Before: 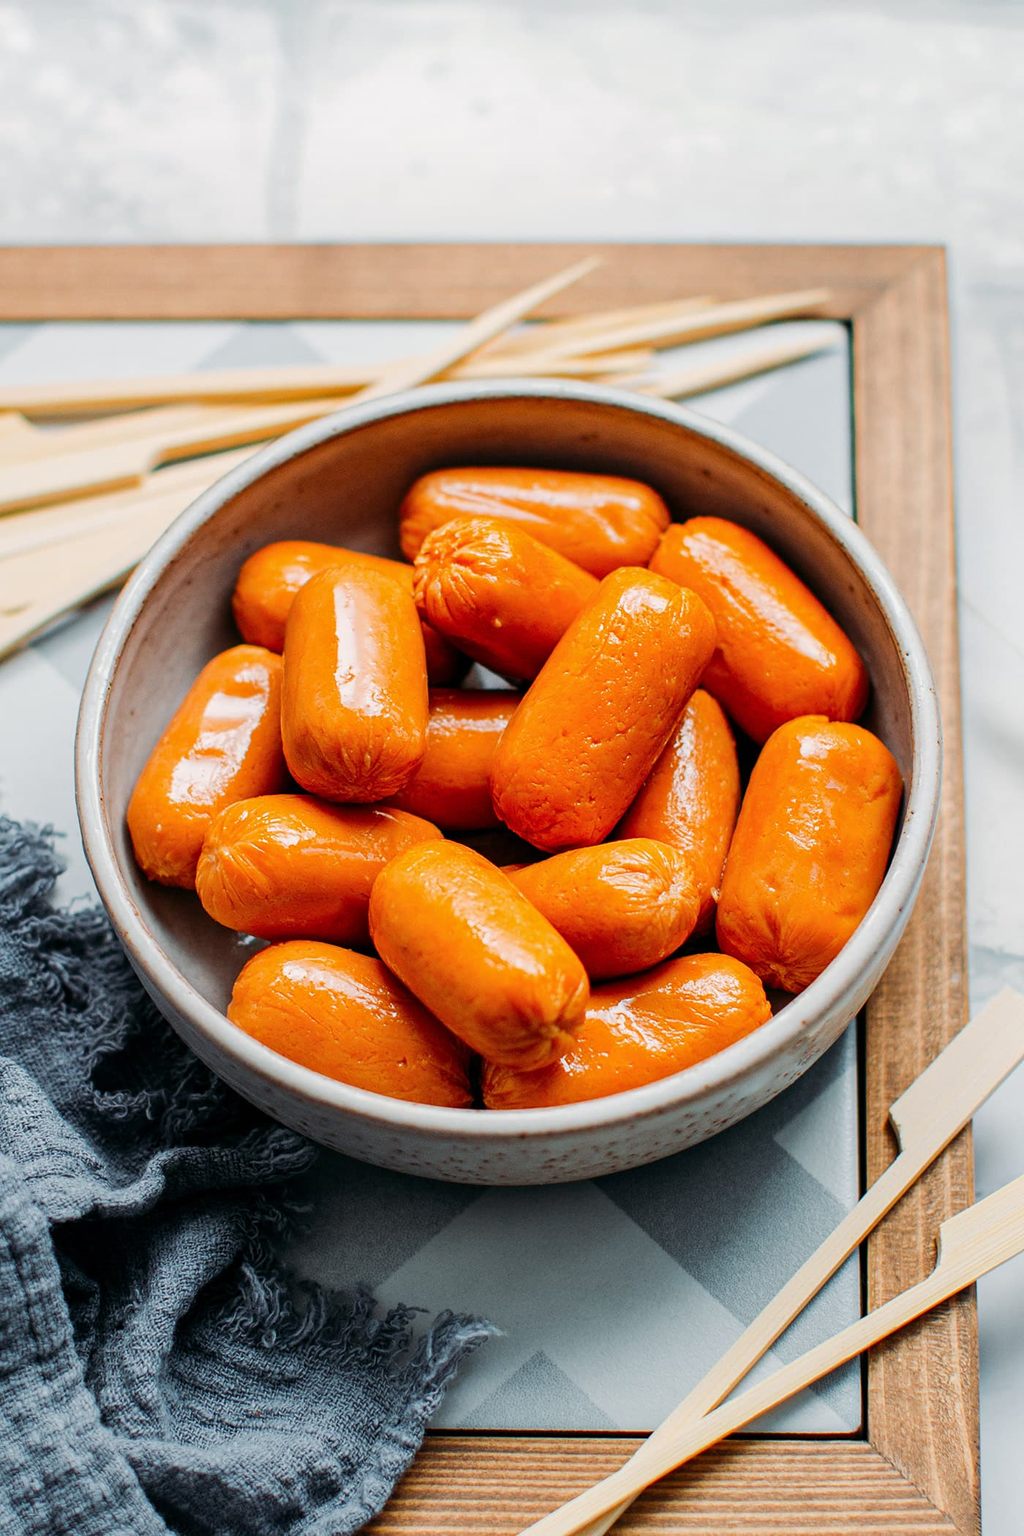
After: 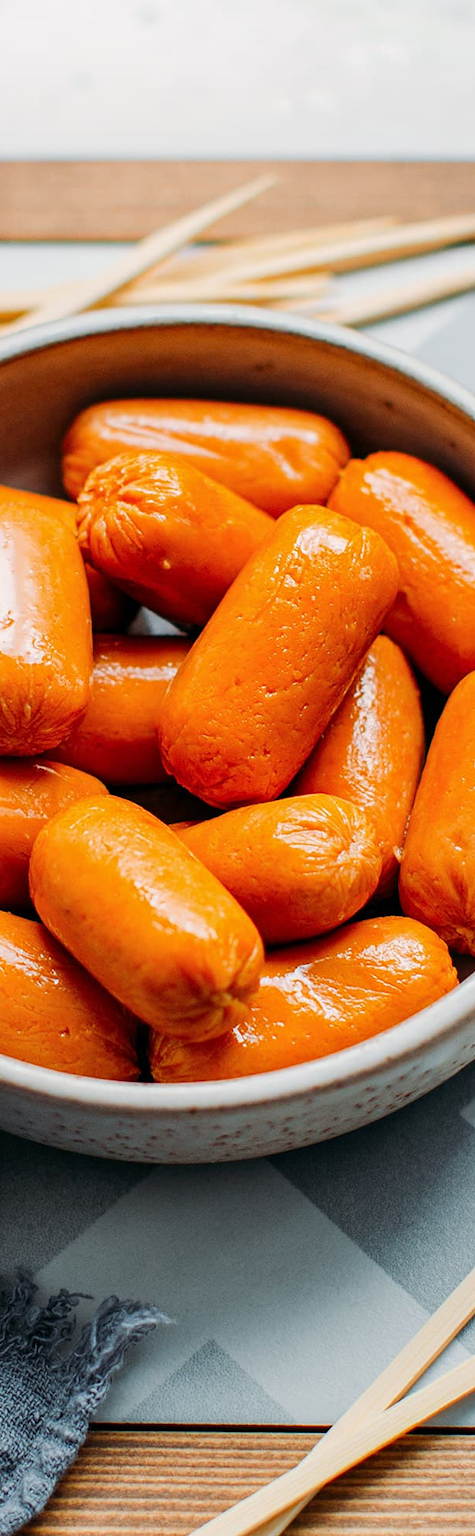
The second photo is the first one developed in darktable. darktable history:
crop: left 33.425%, top 6.057%, right 22.901%
